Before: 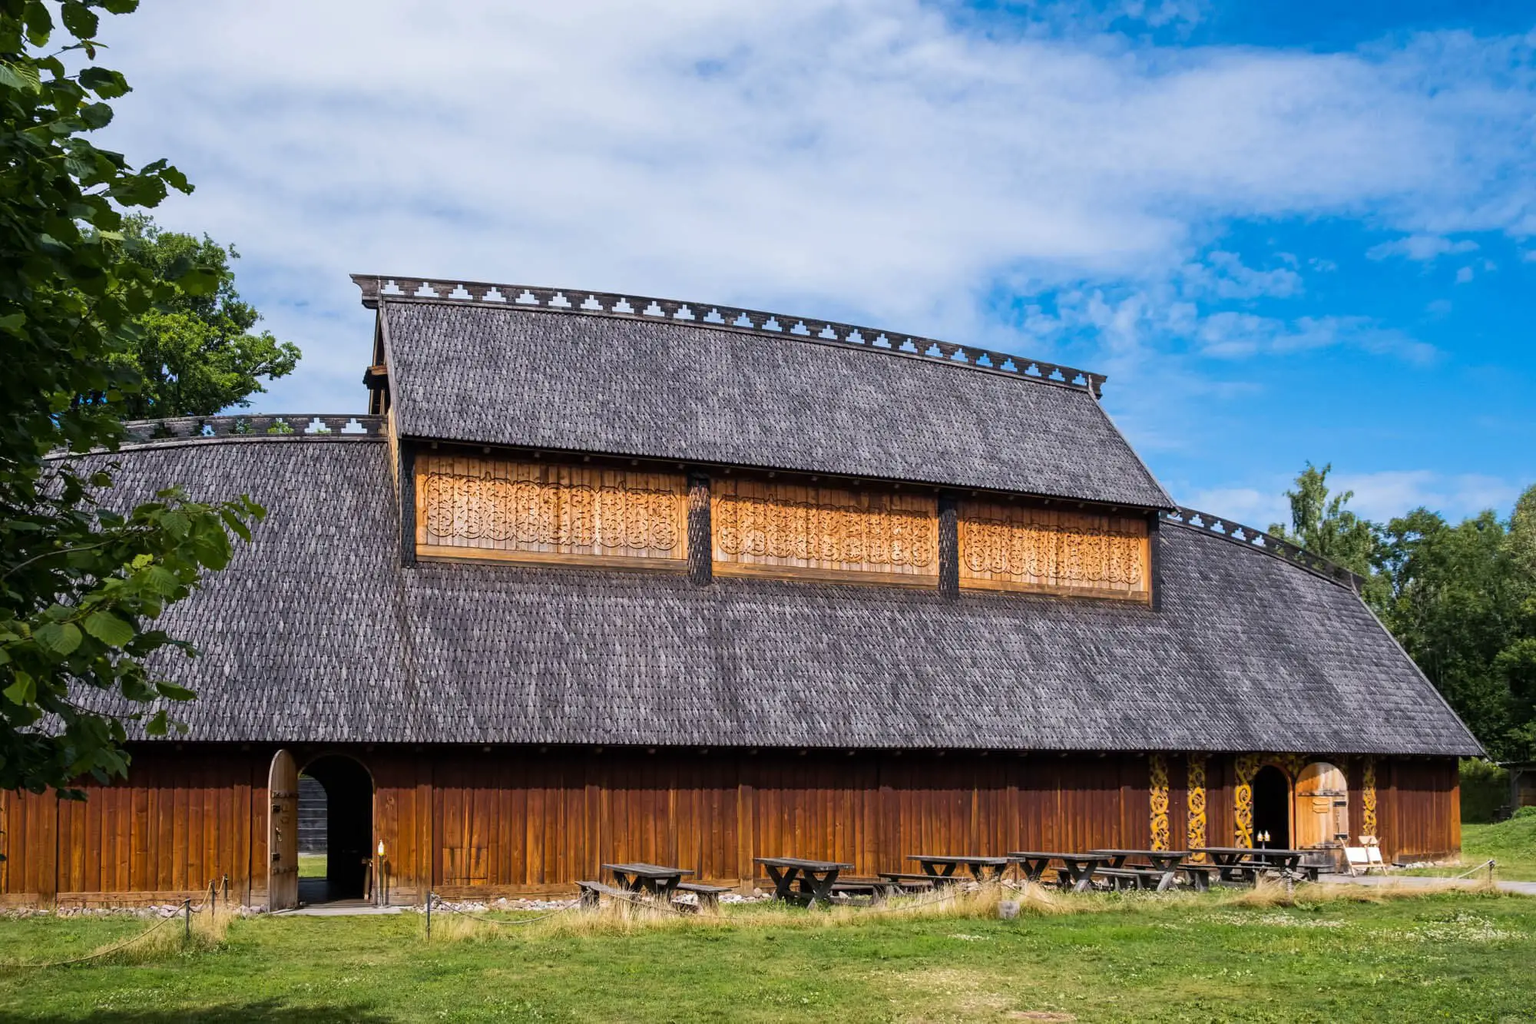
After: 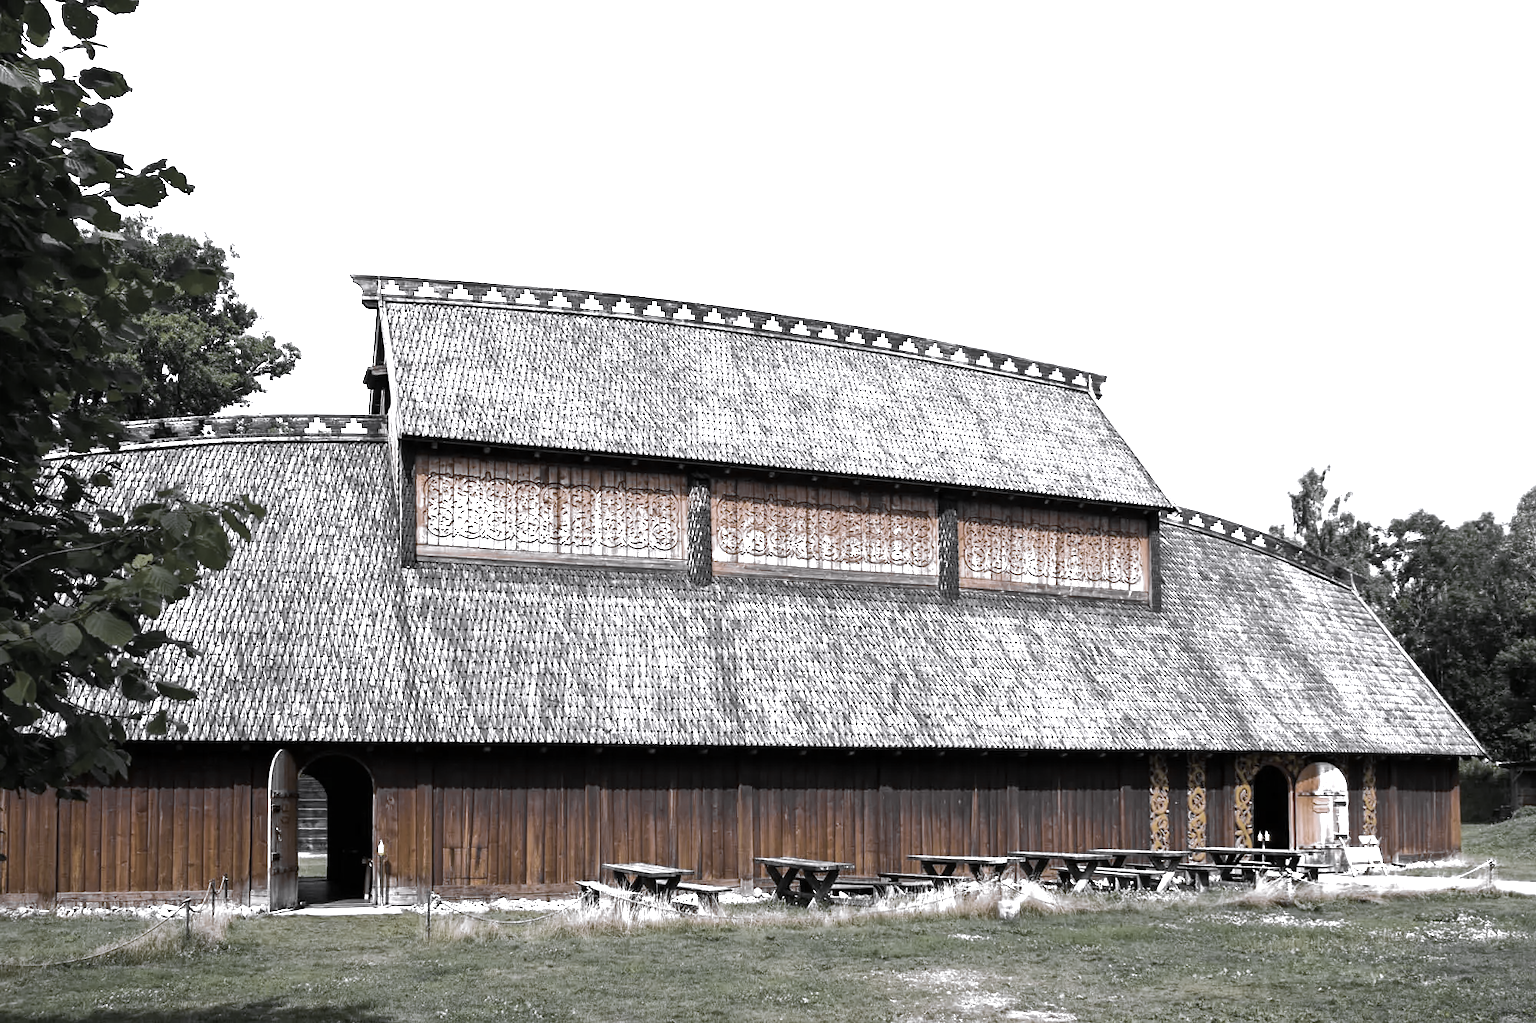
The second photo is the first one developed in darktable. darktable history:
white balance: red 0.98, blue 1.61
color zones: curves: ch0 [(0, 0.613) (0.01, 0.613) (0.245, 0.448) (0.498, 0.529) (0.642, 0.665) (0.879, 0.777) (0.99, 0.613)]; ch1 [(0, 0.035) (0.121, 0.189) (0.259, 0.197) (0.415, 0.061) (0.589, 0.022) (0.732, 0.022) (0.857, 0.026) (0.991, 0.053)]
